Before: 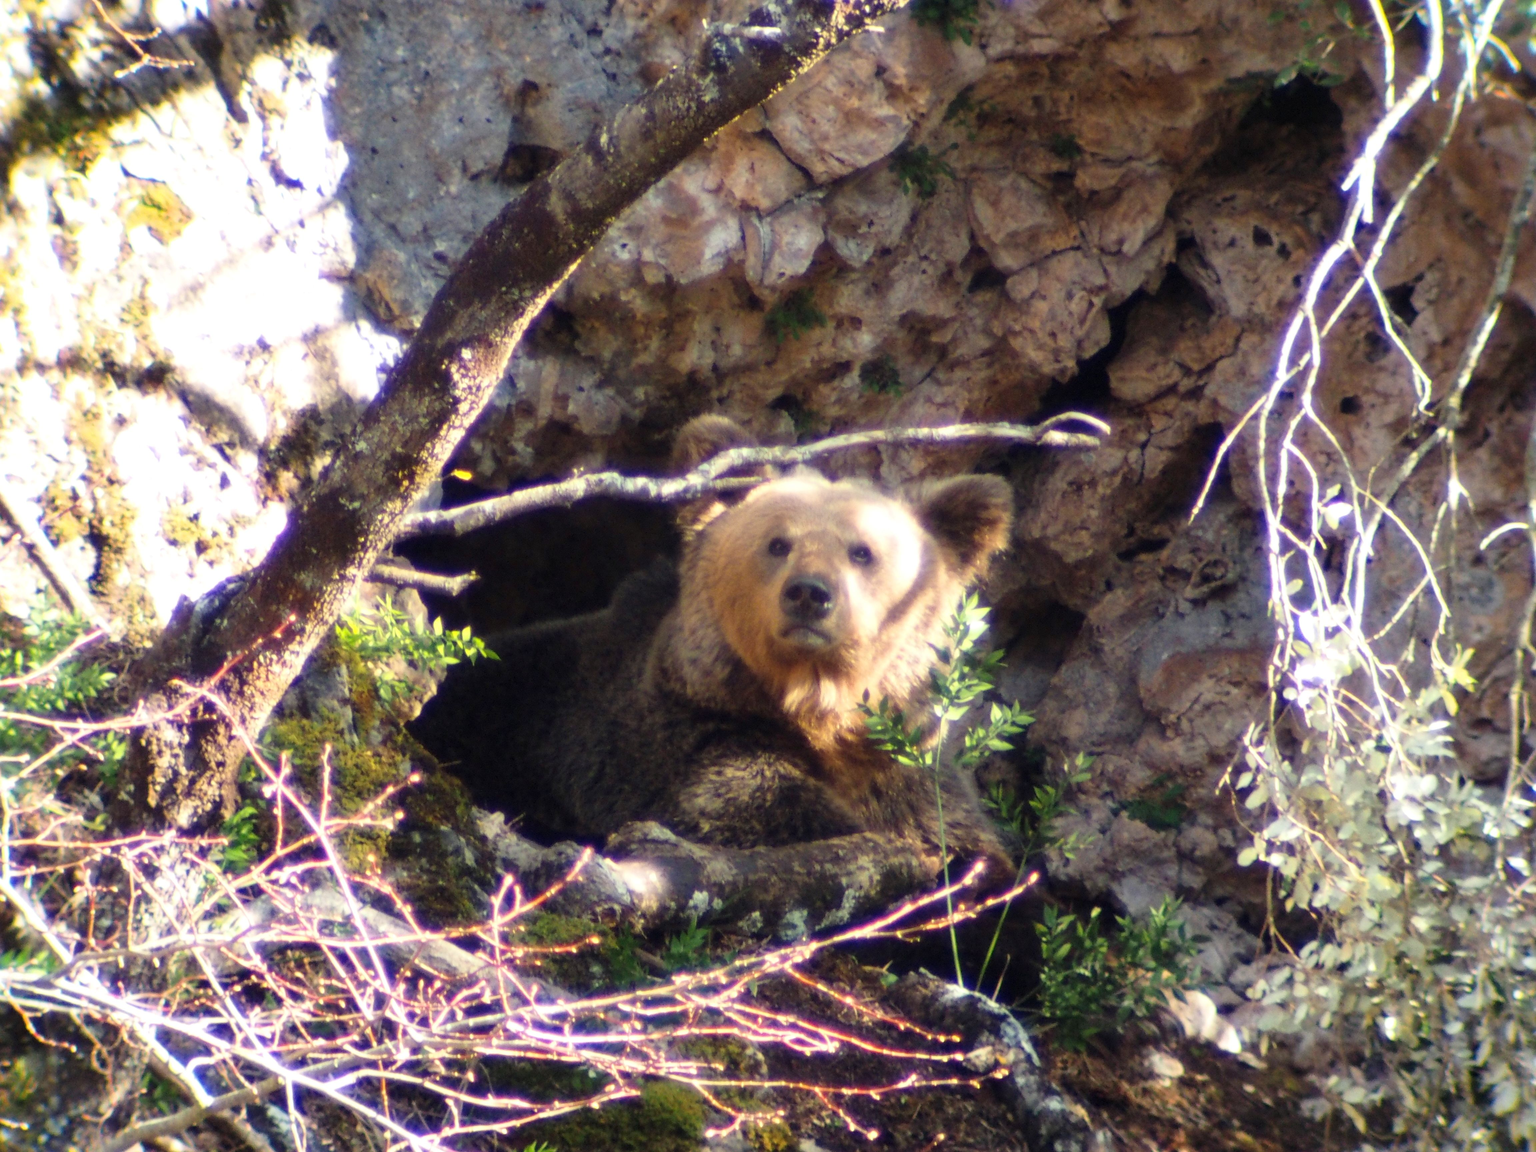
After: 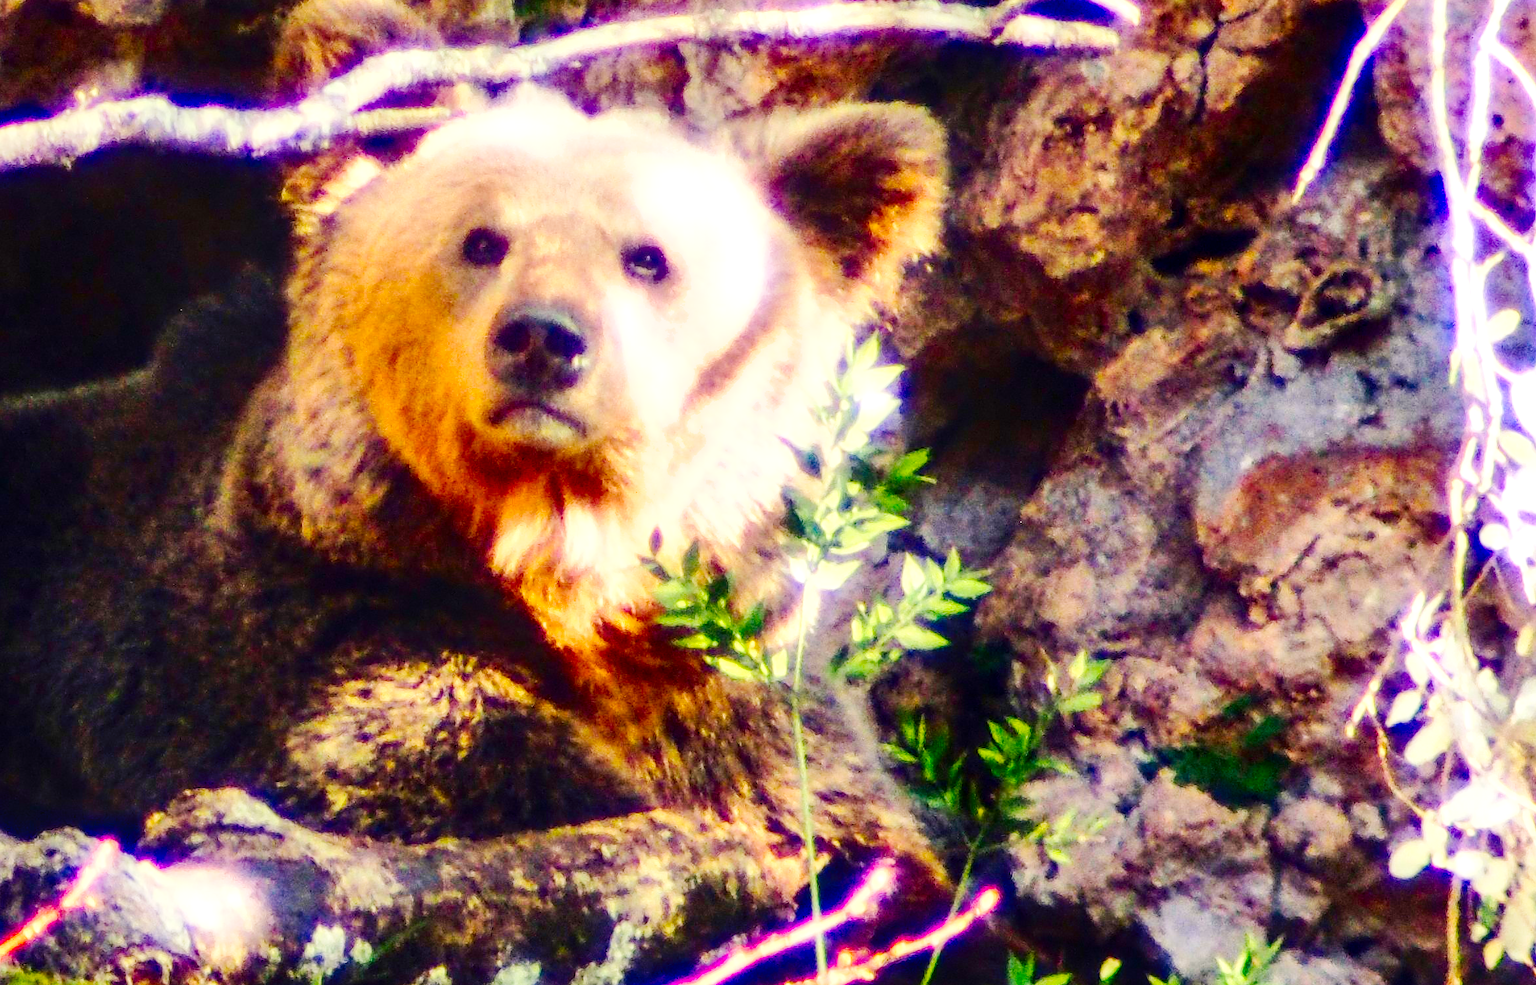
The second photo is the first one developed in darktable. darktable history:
base curve: curves: ch0 [(0, 0) (0.032, 0.025) (0.121, 0.166) (0.206, 0.329) (0.605, 0.79) (1, 1)], preserve colors none
local contrast: on, module defaults
crop: left 34.794%, top 36.67%, right 14.614%, bottom 20.044%
shadows and highlights: shadows 33.87, highlights -46.77, compress 49.72%, soften with gaussian
contrast brightness saturation: contrast 0.214, brightness -0.111, saturation 0.206
exposure: exposure 0.609 EV, compensate highlight preservation false
color balance rgb: highlights gain › chroma 1.669%, highlights gain › hue 56.32°, perceptual saturation grading › global saturation 23.941%, perceptual saturation grading › highlights -24.435%, perceptual saturation grading › mid-tones 24.429%, perceptual saturation grading › shadows 40.181%, perceptual brilliance grading › mid-tones 10.257%, perceptual brilliance grading › shadows 14.895%
